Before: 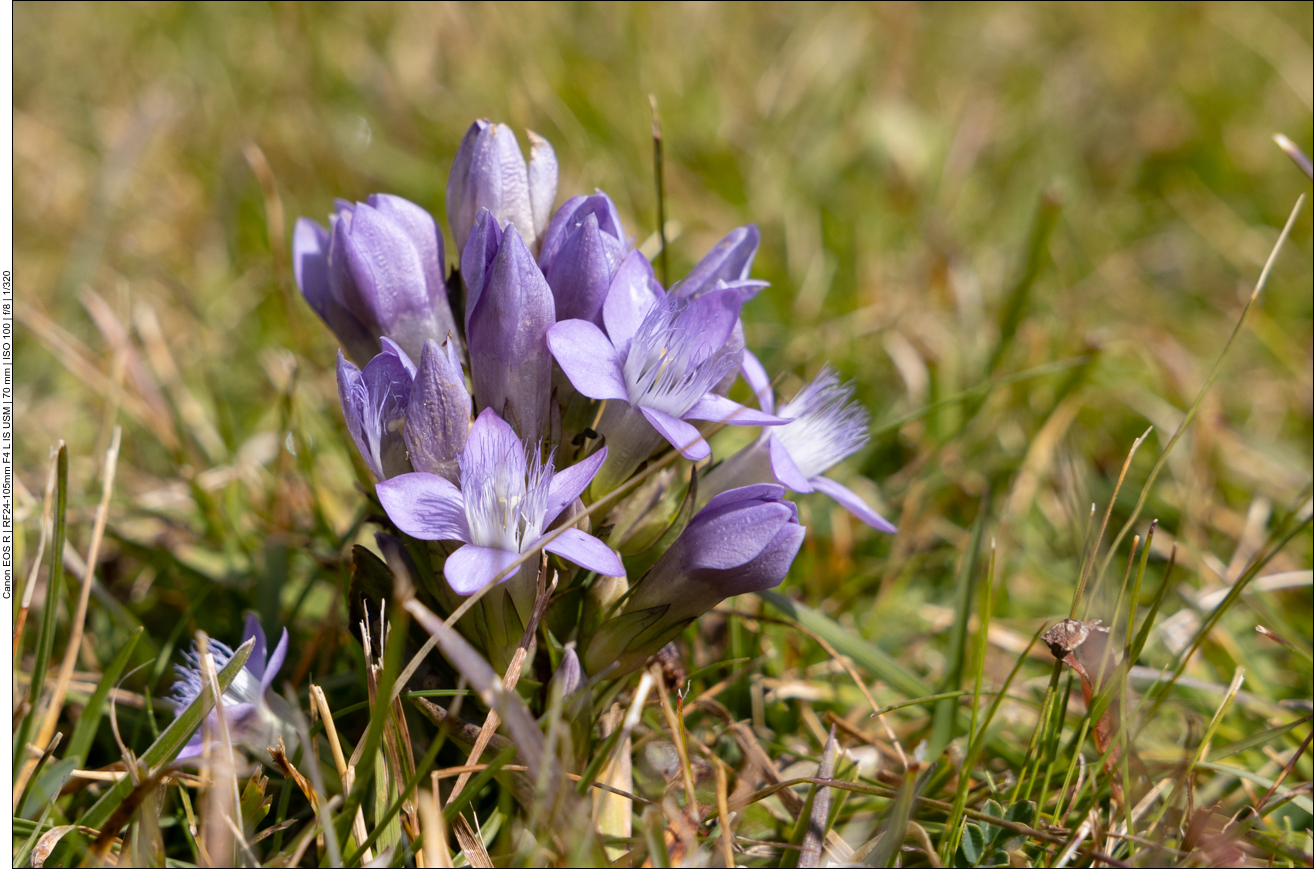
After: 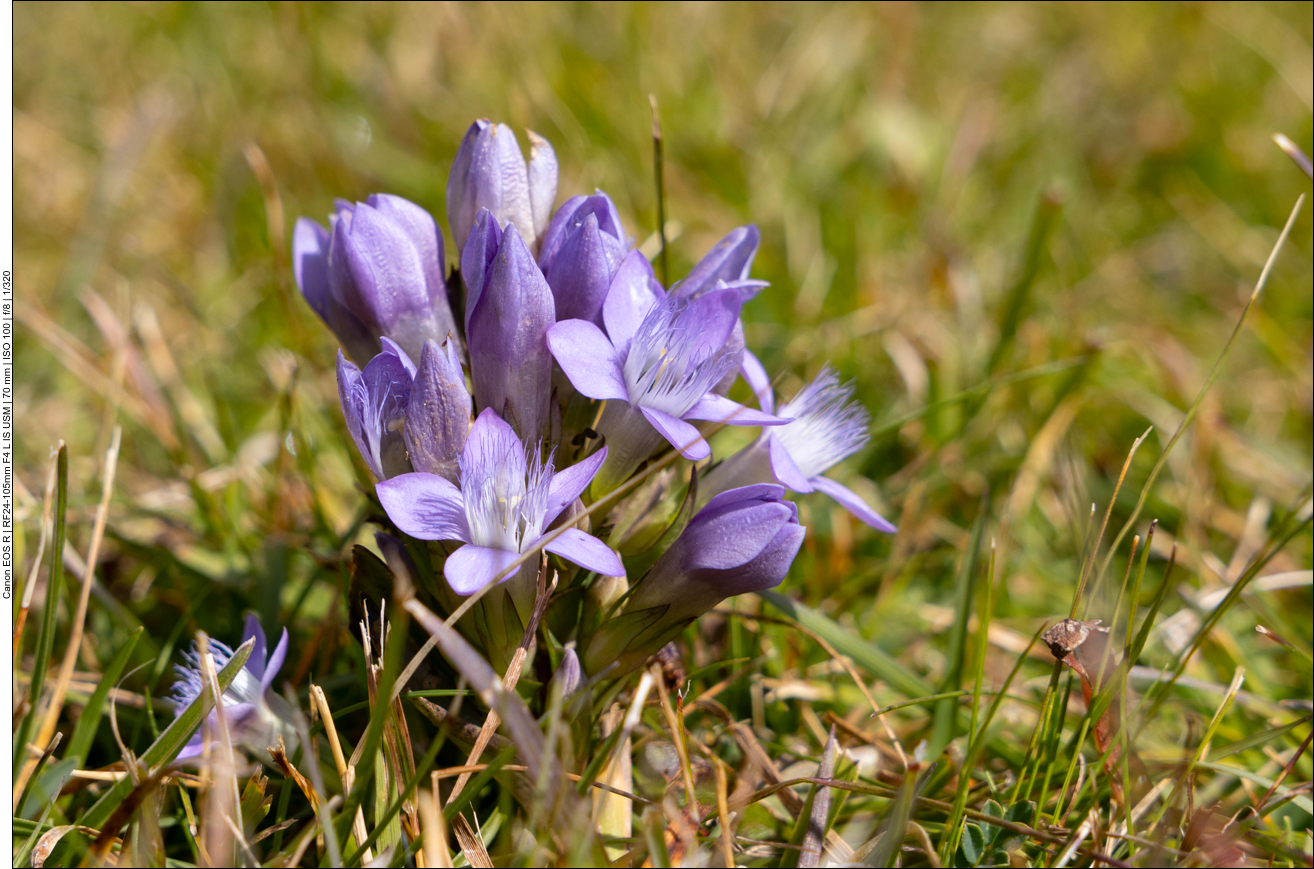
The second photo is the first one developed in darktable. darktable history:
contrast brightness saturation: contrast 0.04, saturation 0.156
